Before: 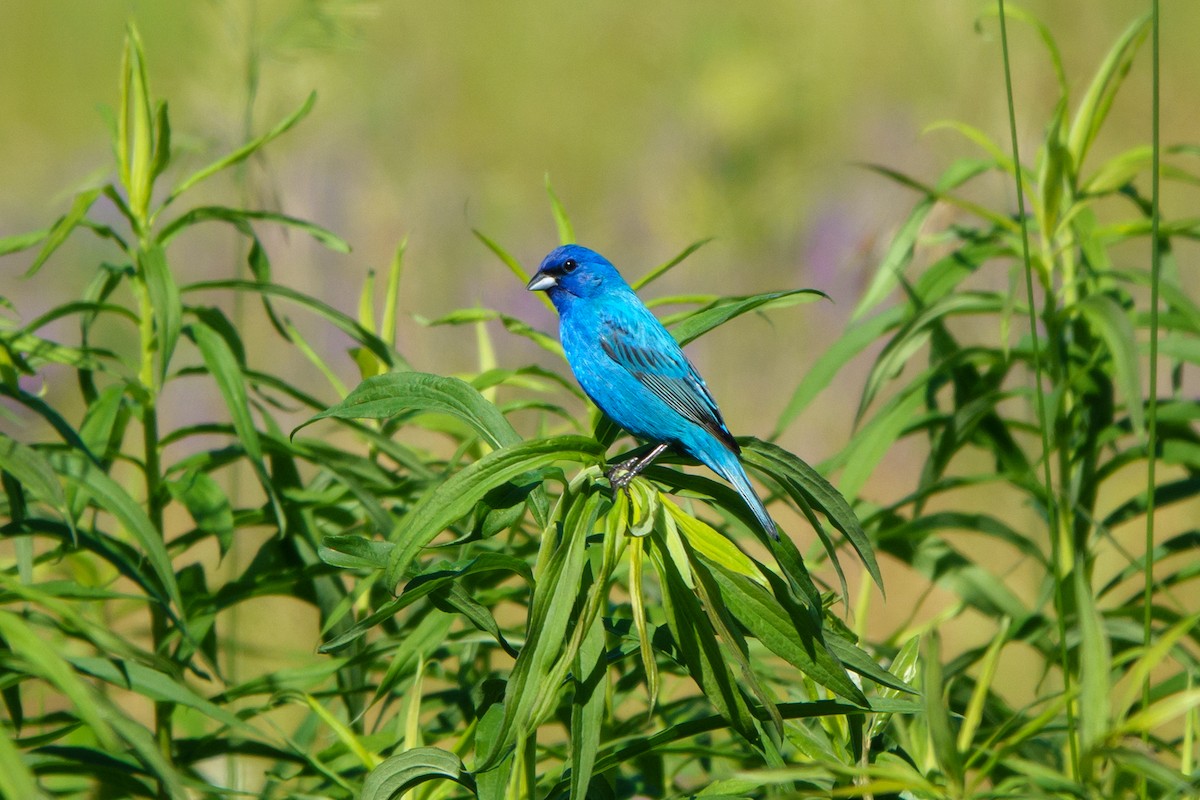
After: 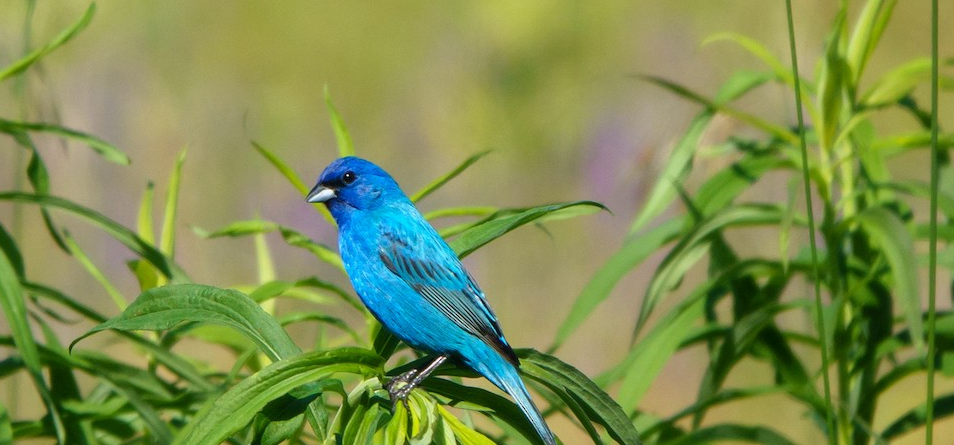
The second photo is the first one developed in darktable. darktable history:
crop: left 18.427%, top 11.085%, right 2.043%, bottom 33.207%
